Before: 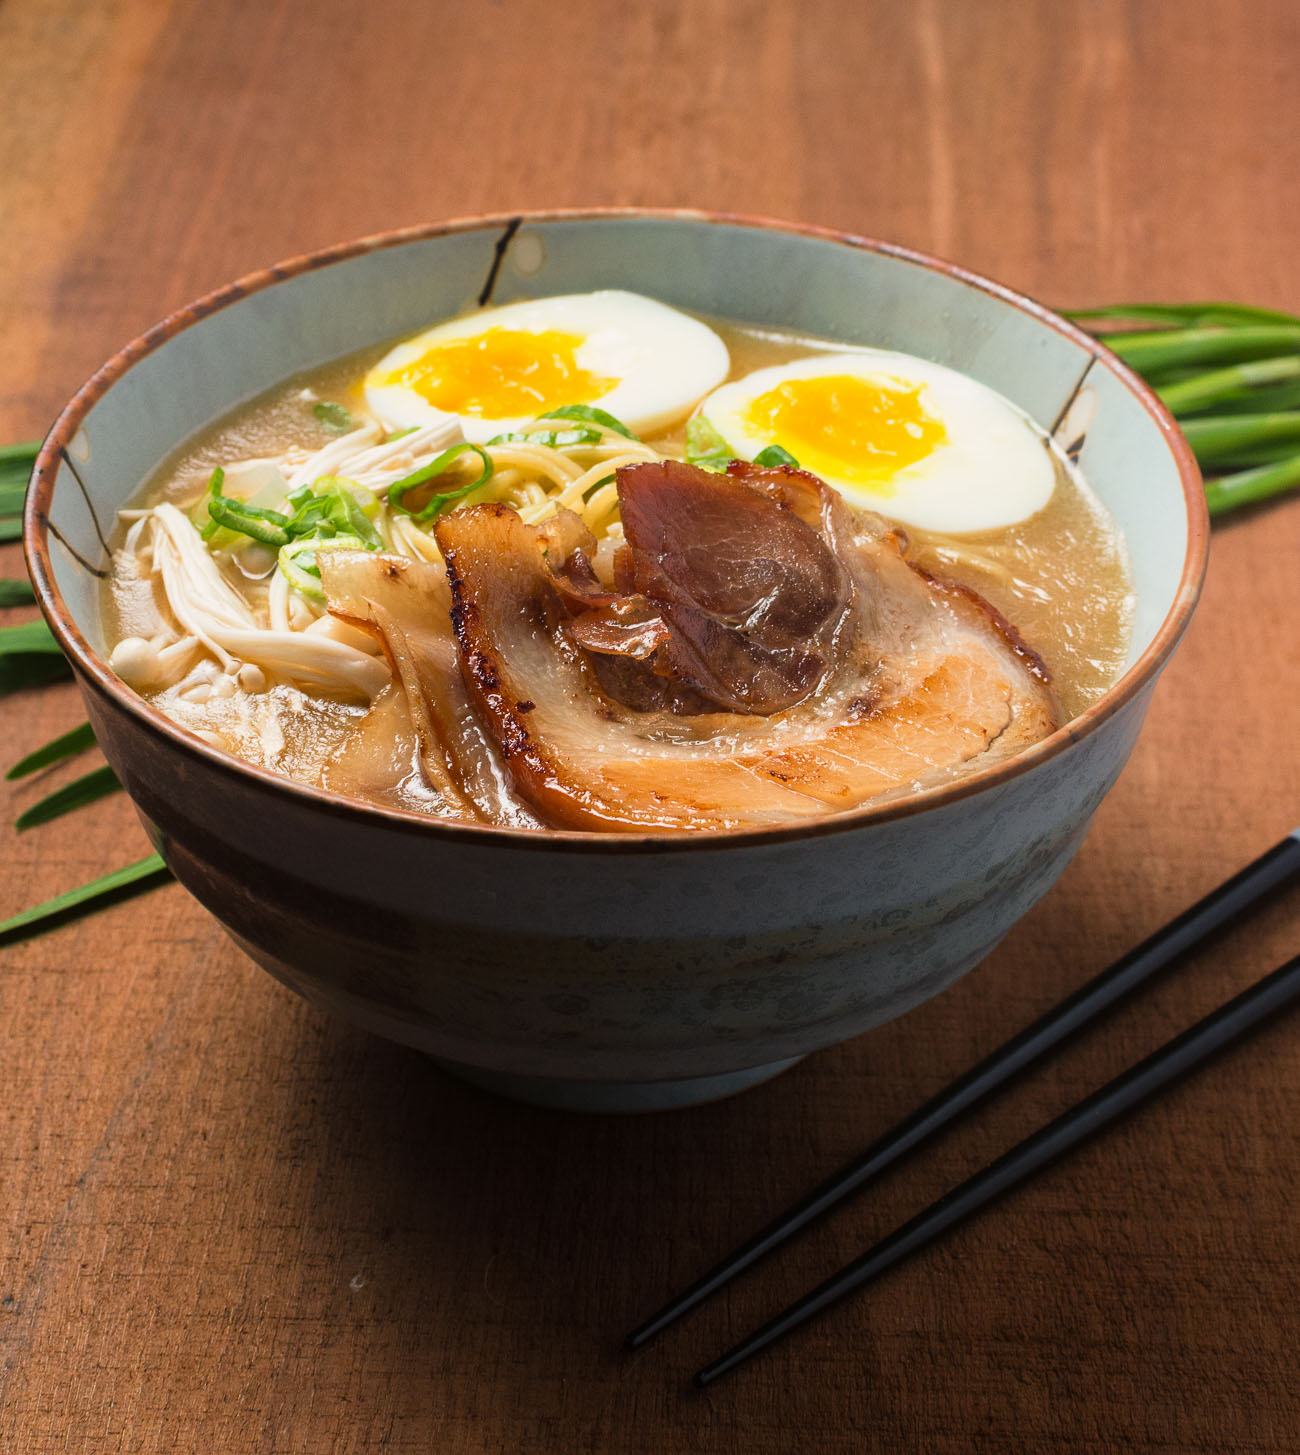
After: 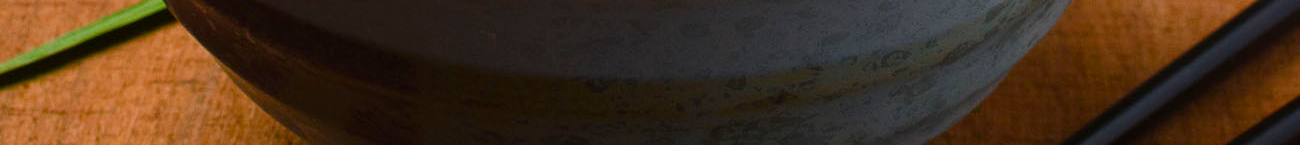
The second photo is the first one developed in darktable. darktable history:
crop and rotate: top 59.084%, bottom 30.916%
color balance rgb: perceptual saturation grading › global saturation 20%, perceptual saturation grading › highlights -25%, perceptual saturation grading › shadows 50%
